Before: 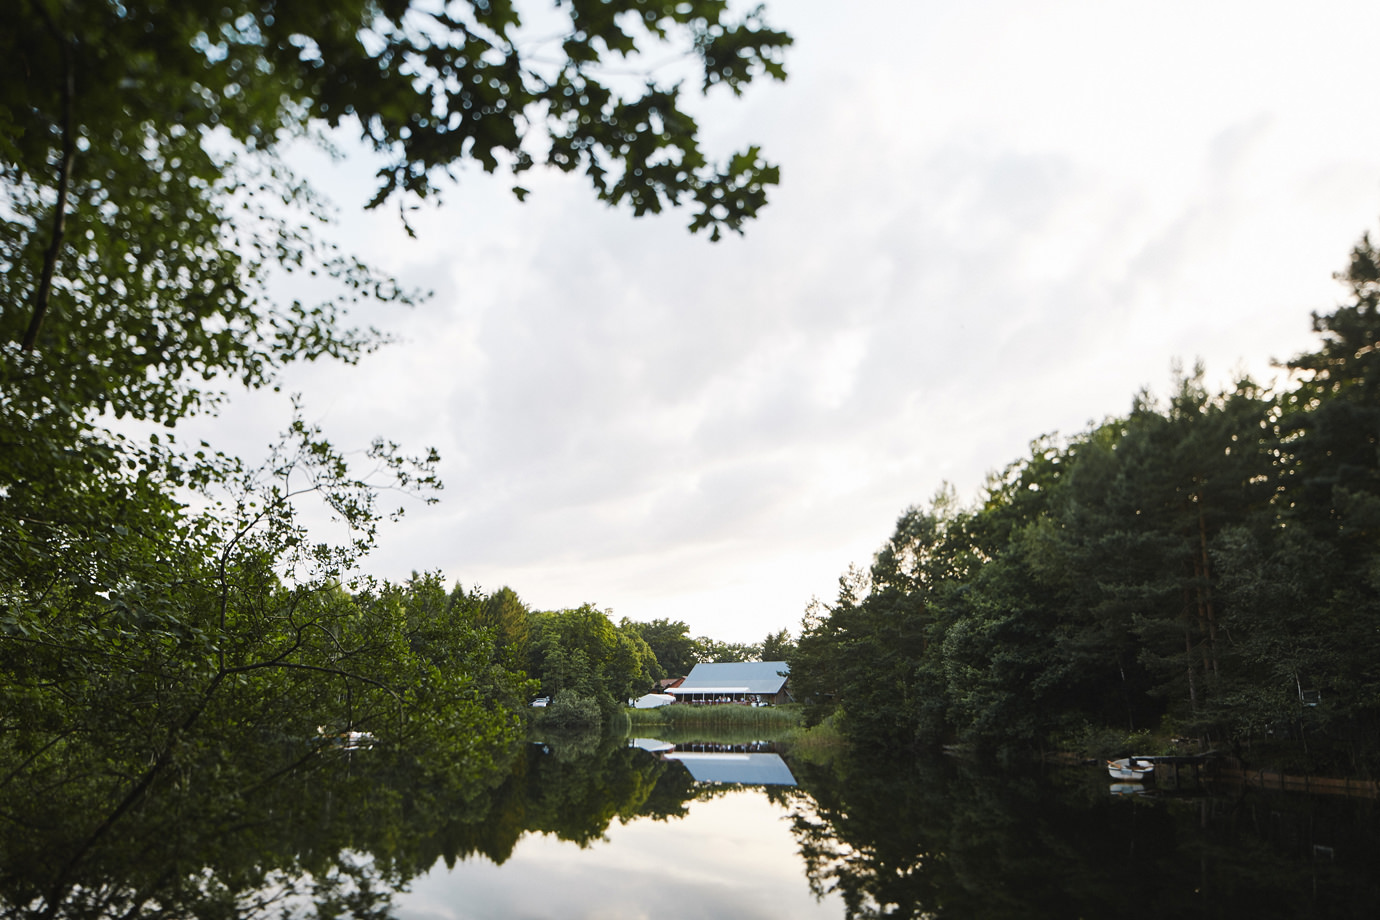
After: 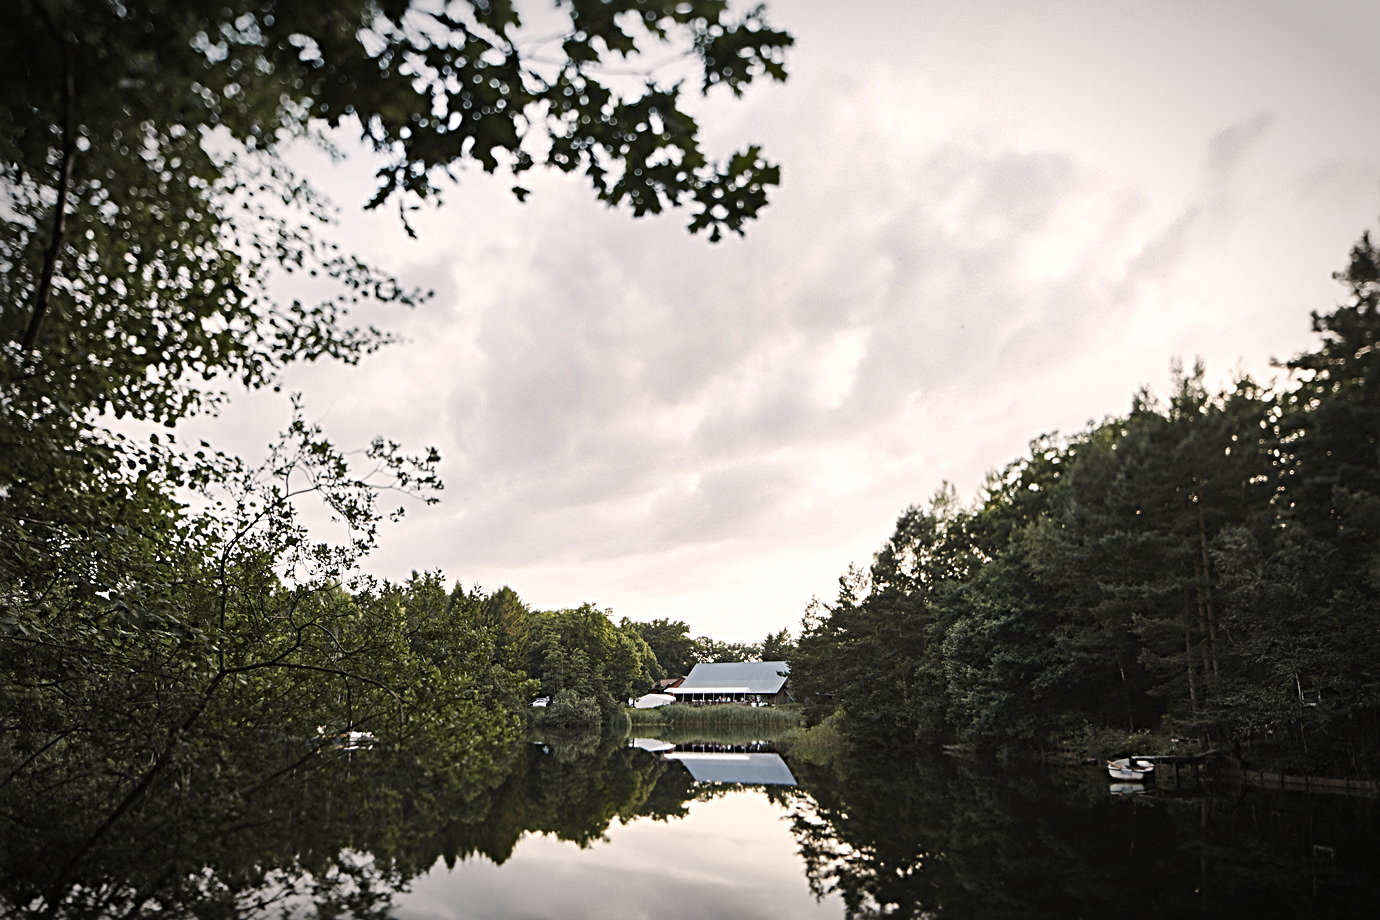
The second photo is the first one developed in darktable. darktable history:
tone equalizer: on, module defaults
haze removal: compatibility mode true, adaptive false
vignetting: automatic ratio true
color correction: highlights a* 5.59, highlights b* 5.24, saturation 0.68
sharpen: radius 4
shadows and highlights: shadows 22.7, highlights -48.71, soften with gaussian
